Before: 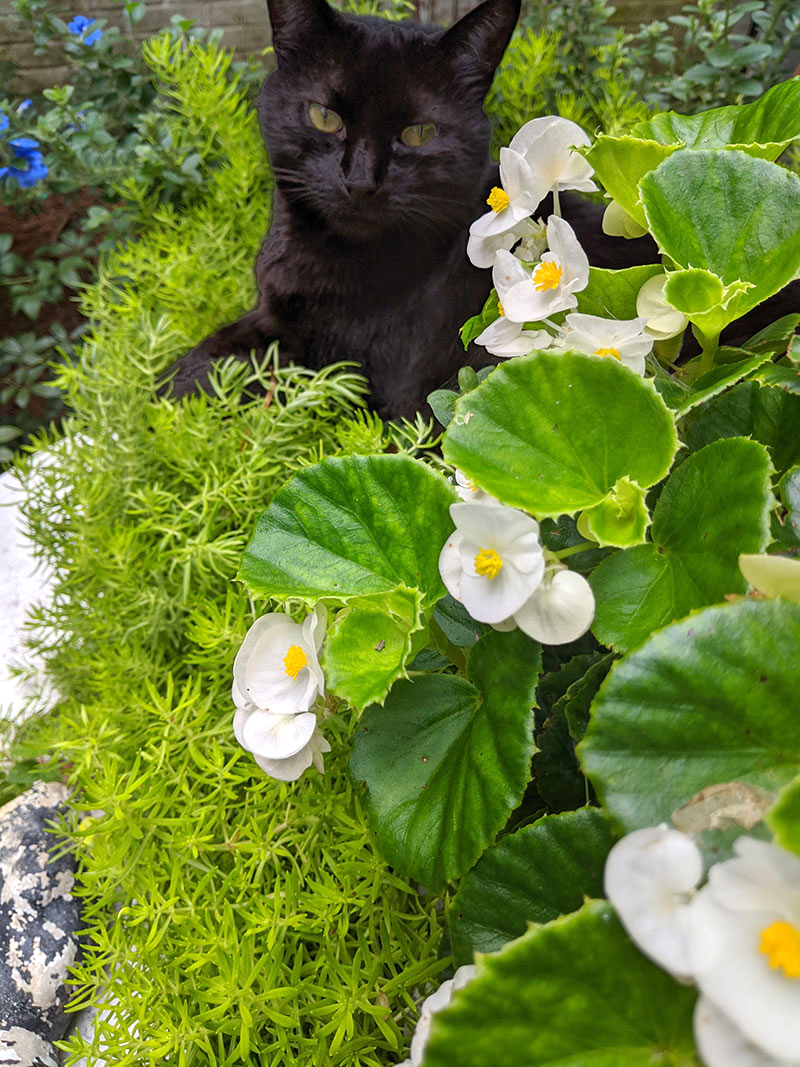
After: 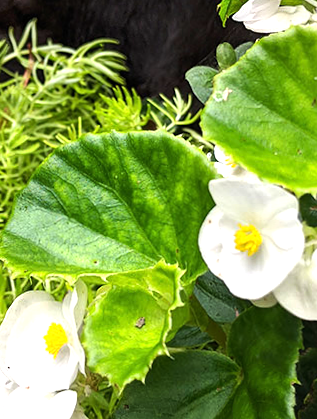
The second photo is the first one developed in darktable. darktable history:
crop: left 30%, top 30%, right 30%, bottom 30%
tone equalizer: -8 EV -0.75 EV, -7 EV -0.7 EV, -6 EV -0.6 EV, -5 EV -0.4 EV, -3 EV 0.4 EV, -2 EV 0.6 EV, -1 EV 0.7 EV, +0 EV 0.75 EV, edges refinement/feathering 500, mask exposure compensation -1.57 EV, preserve details no
rotate and perspective: rotation -0.45°, automatic cropping original format, crop left 0.008, crop right 0.992, crop top 0.012, crop bottom 0.988
